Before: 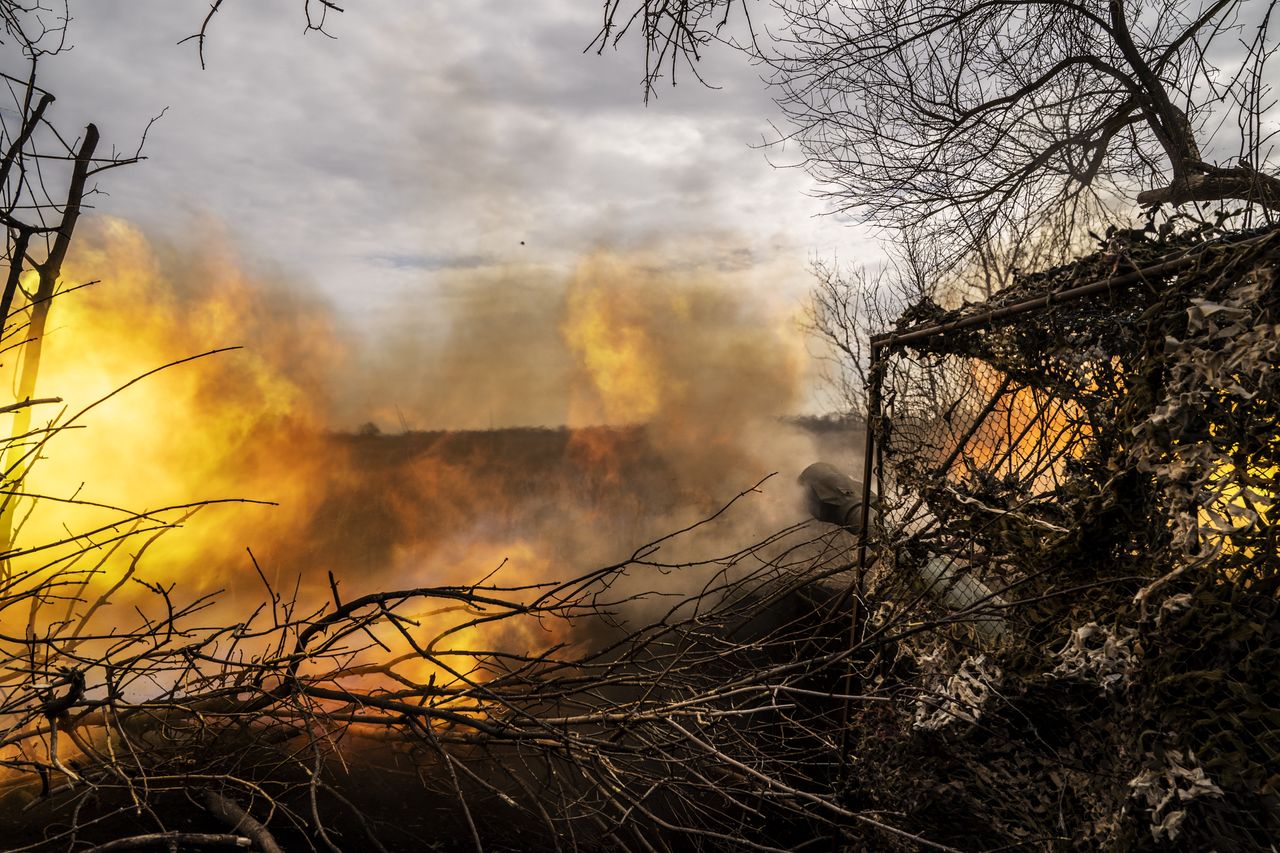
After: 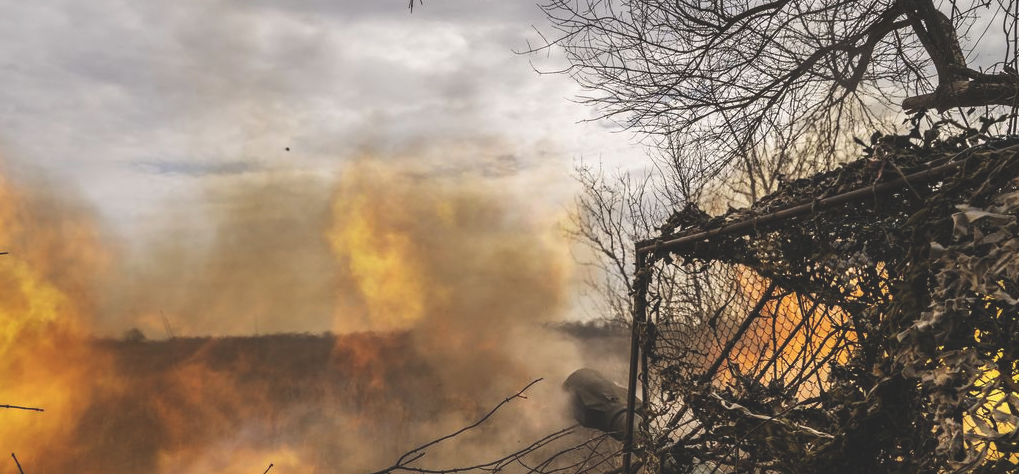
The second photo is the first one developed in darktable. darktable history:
crop: left 18.383%, top 11.074%, right 1.945%, bottom 33.314%
exposure: black level correction -0.021, exposure -0.038 EV, compensate highlight preservation false
